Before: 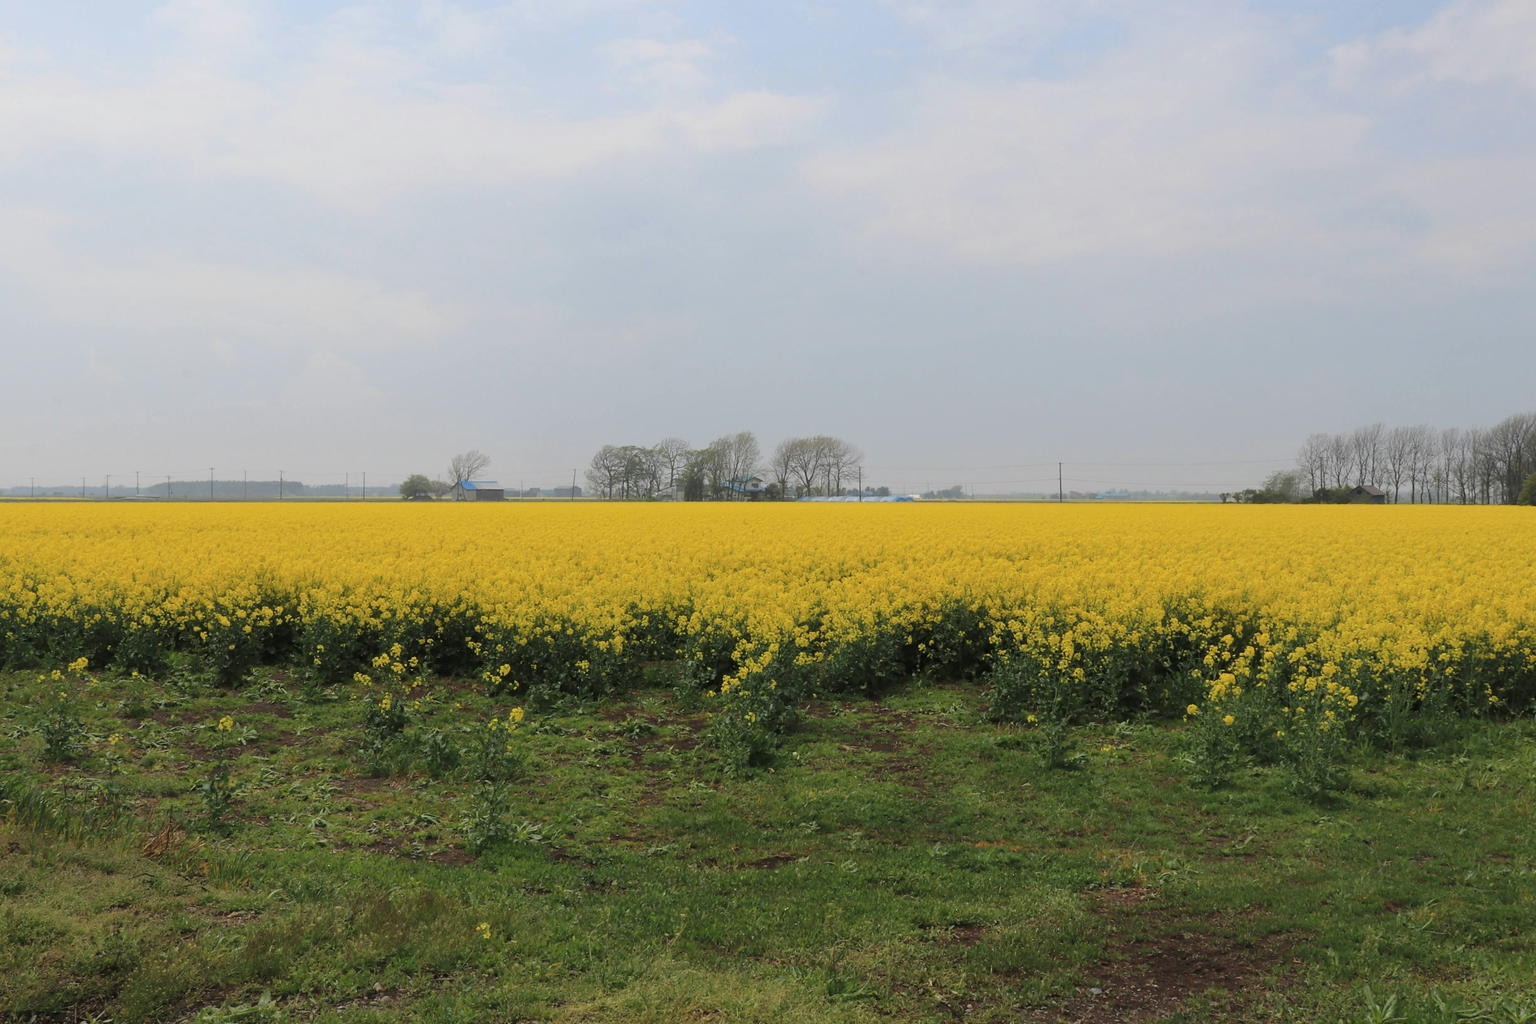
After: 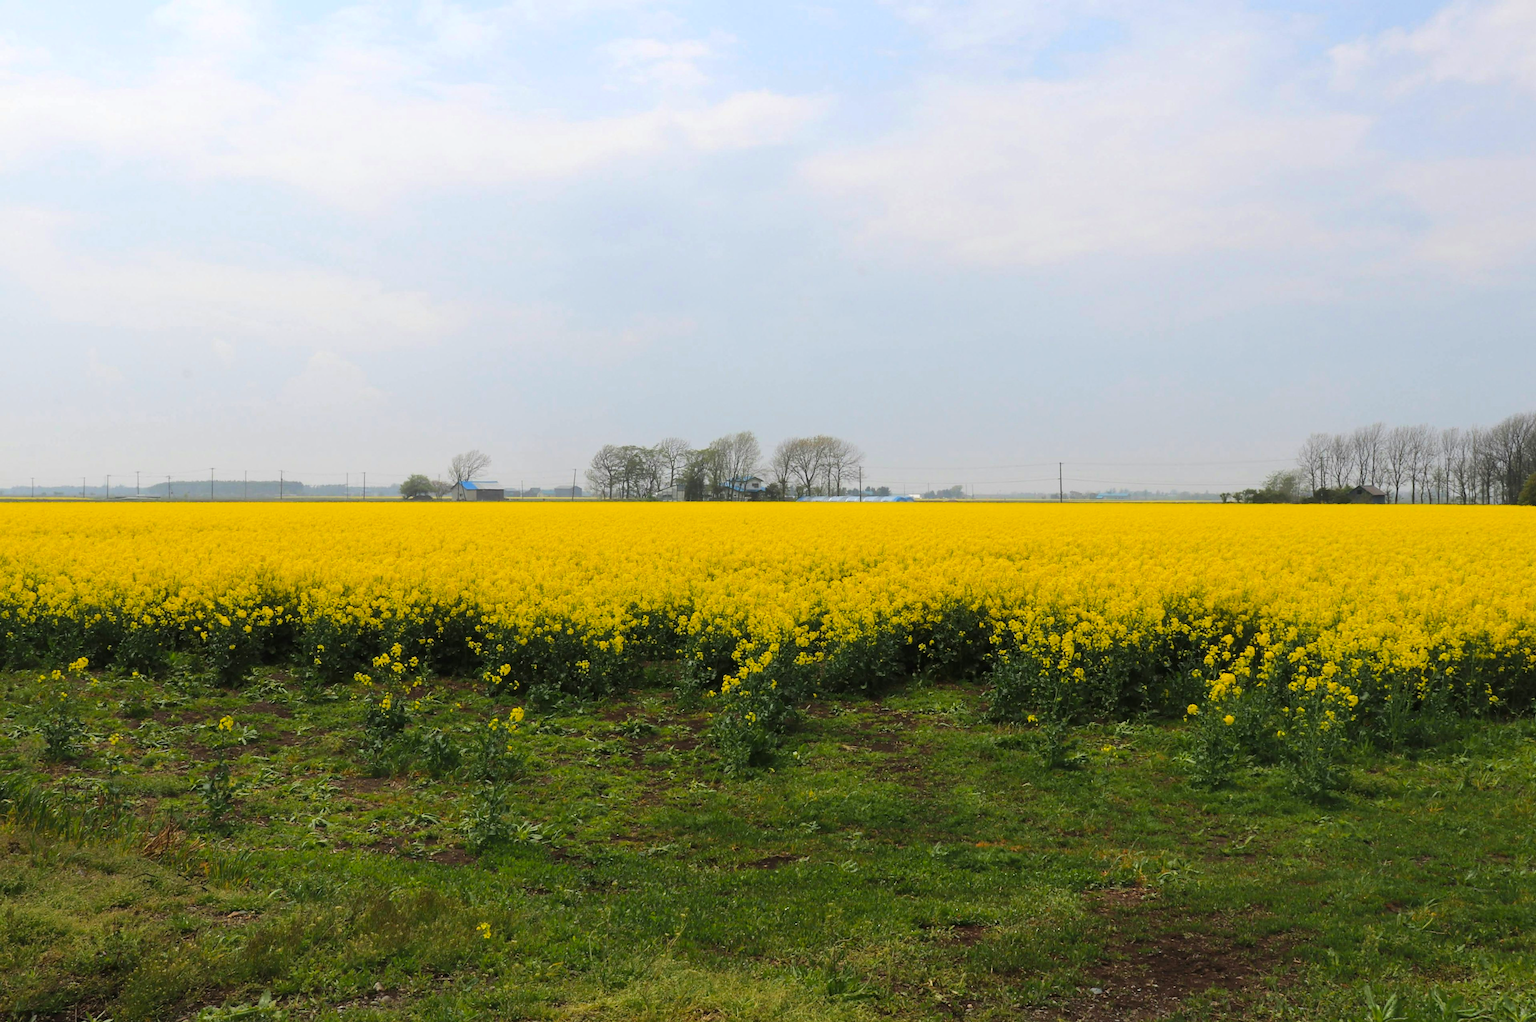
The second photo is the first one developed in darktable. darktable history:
crop: top 0.05%, bottom 0.098%
color balance rgb: perceptual saturation grading › global saturation 20%, global vibrance 20%
tone equalizer: -8 EV -0.417 EV, -7 EV -0.389 EV, -6 EV -0.333 EV, -5 EV -0.222 EV, -3 EV 0.222 EV, -2 EV 0.333 EV, -1 EV 0.389 EV, +0 EV 0.417 EV, edges refinement/feathering 500, mask exposure compensation -1.57 EV, preserve details no
